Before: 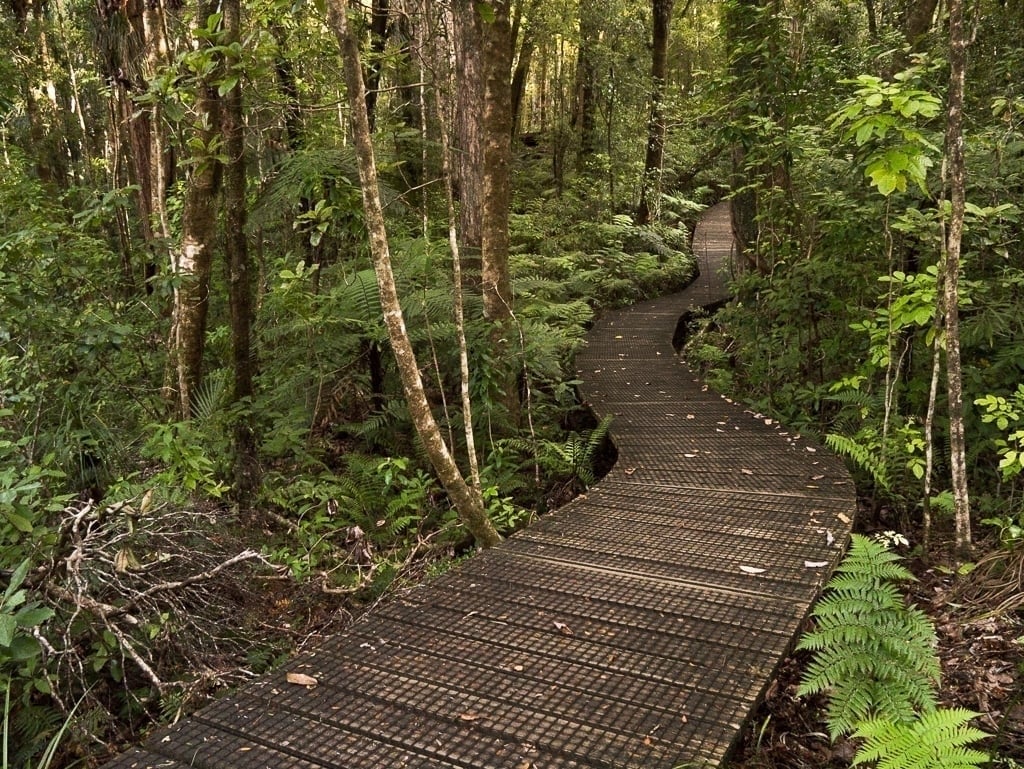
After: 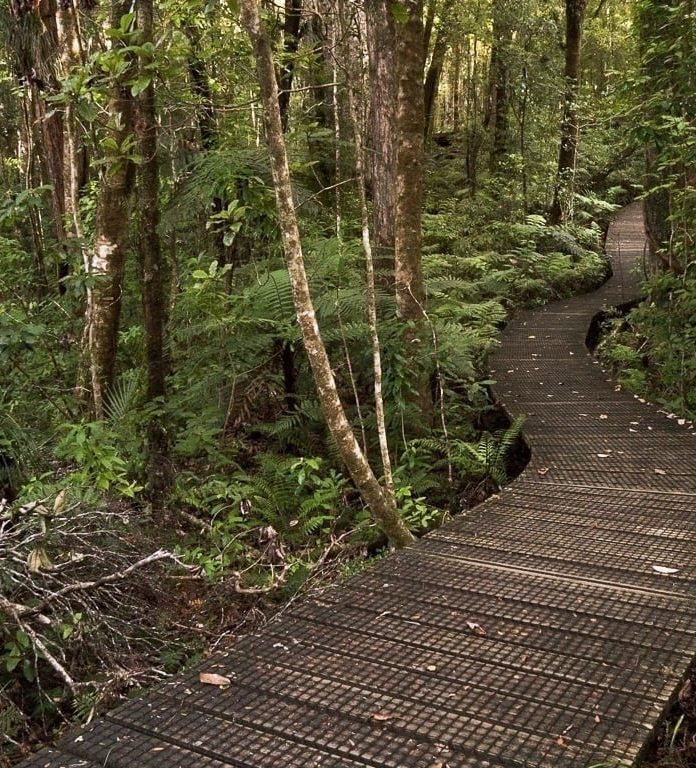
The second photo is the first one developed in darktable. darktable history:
exposure: compensate highlight preservation false
color correction: highlights a* -0.089, highlights b* -5.66, shadows a* -0.134, shadows b* -0.147
crop and rotate: left 8.526%, right 23.489%
